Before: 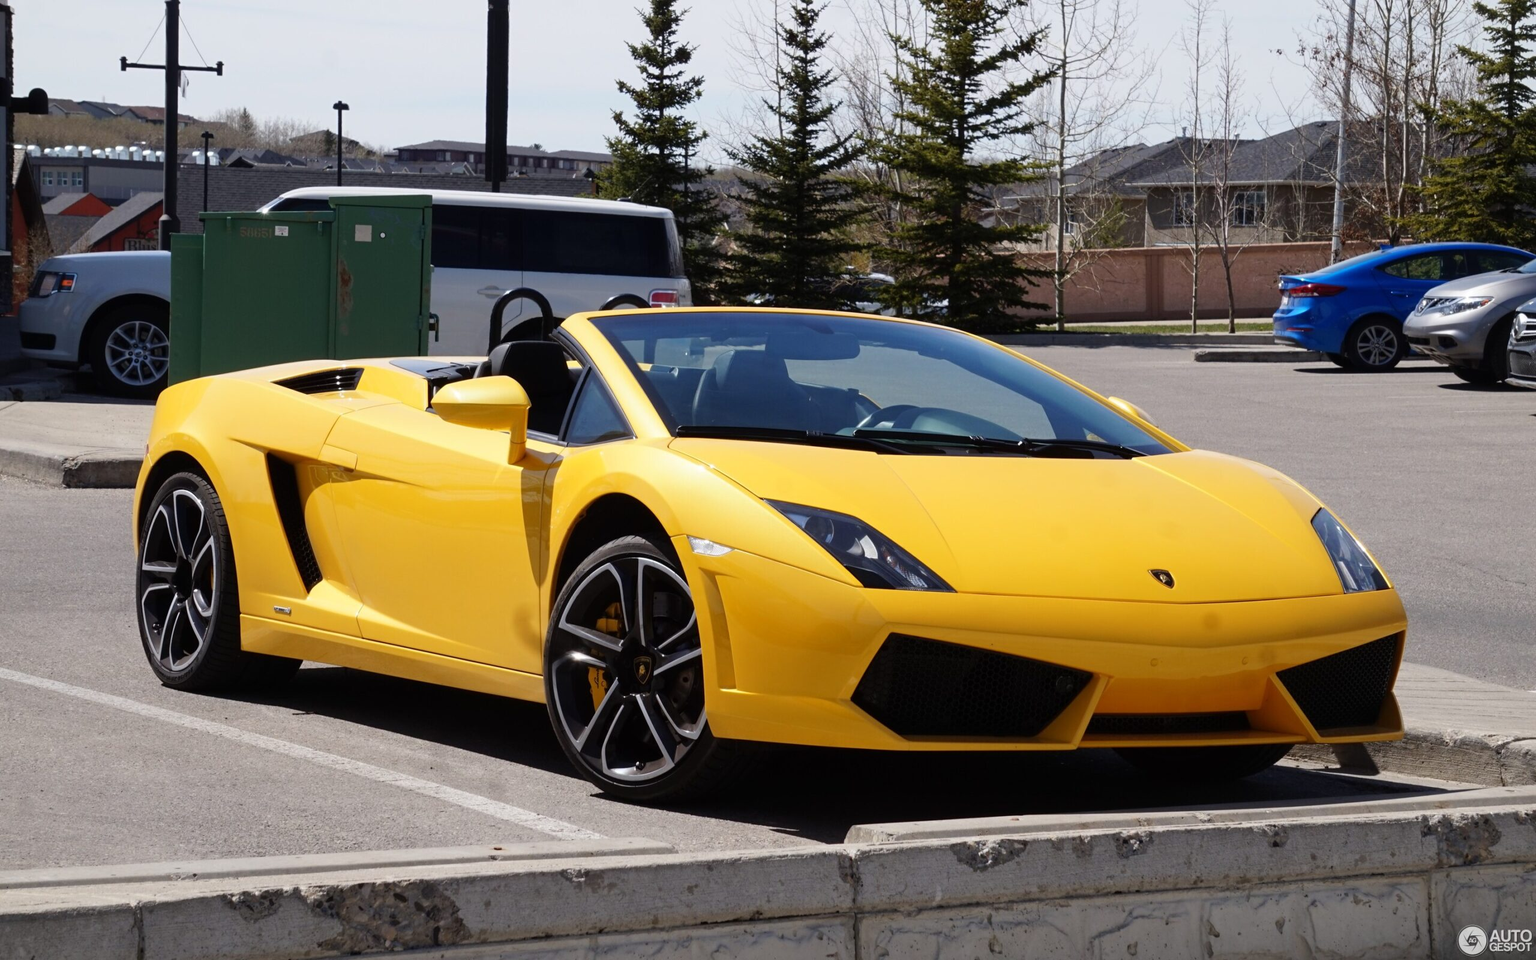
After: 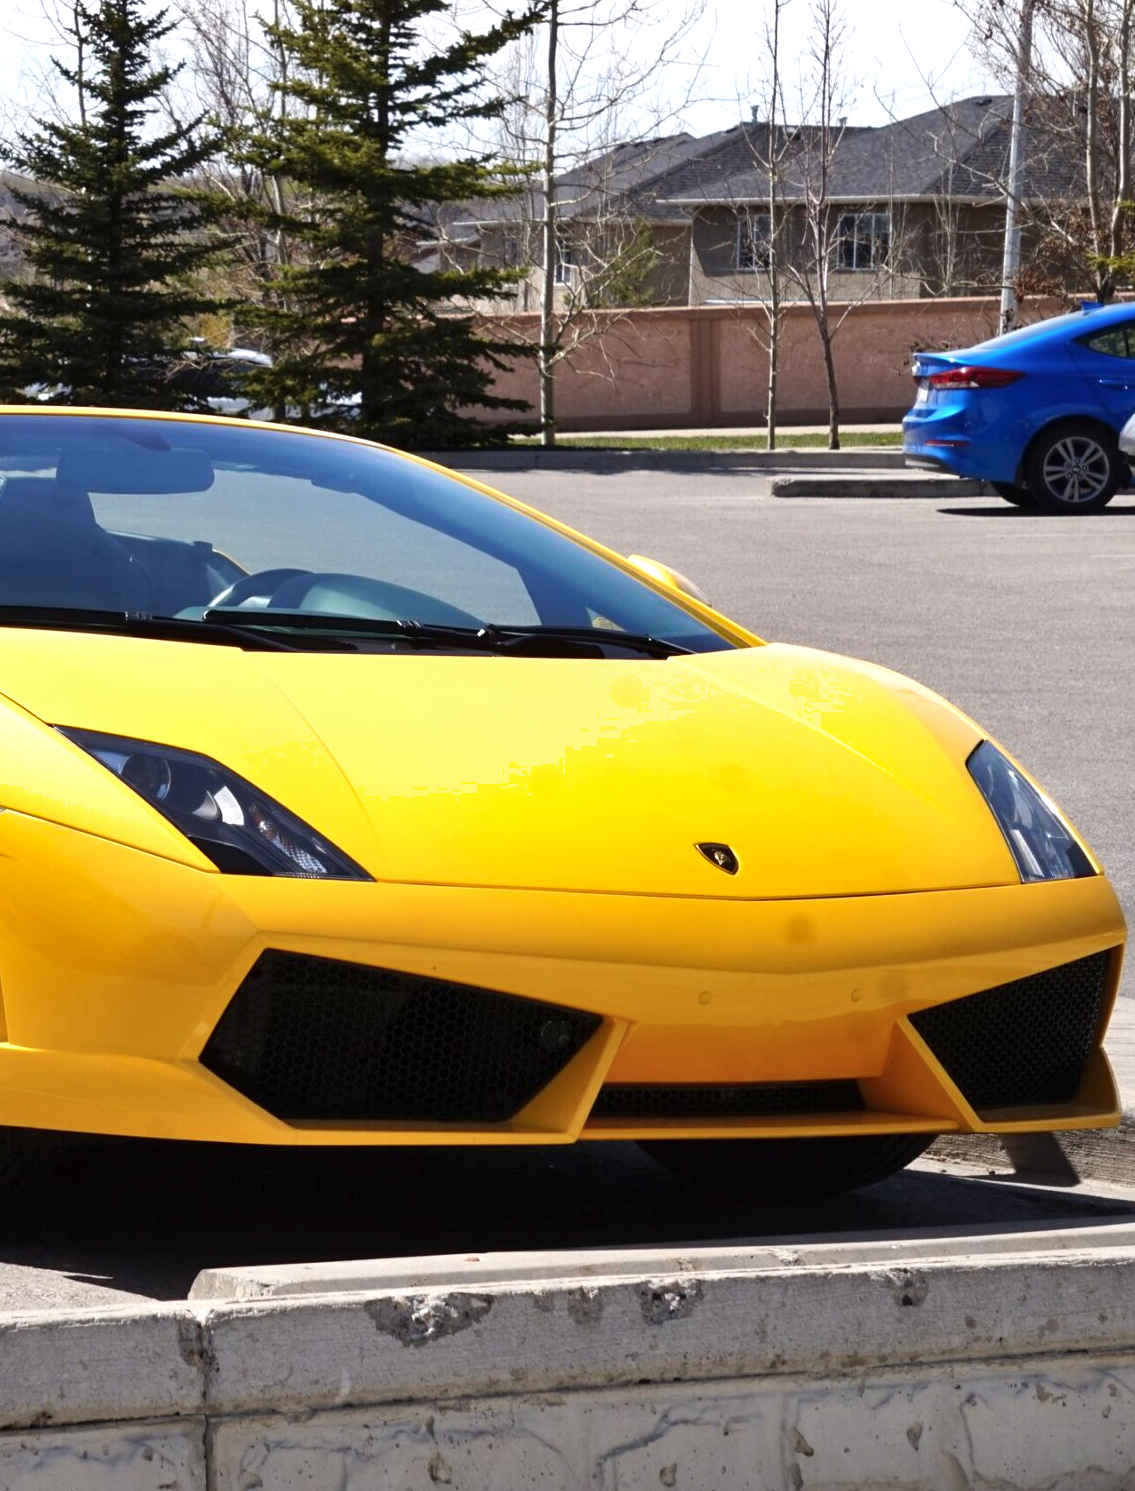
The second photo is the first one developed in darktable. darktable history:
crop: left 47.628%, top 6.643%, right 7.874%
shadows and highlights: soften with gaussian
exposure: exposure 0.6 EV, compensate highlight preservation false
color balance rgb: on, module defaults
